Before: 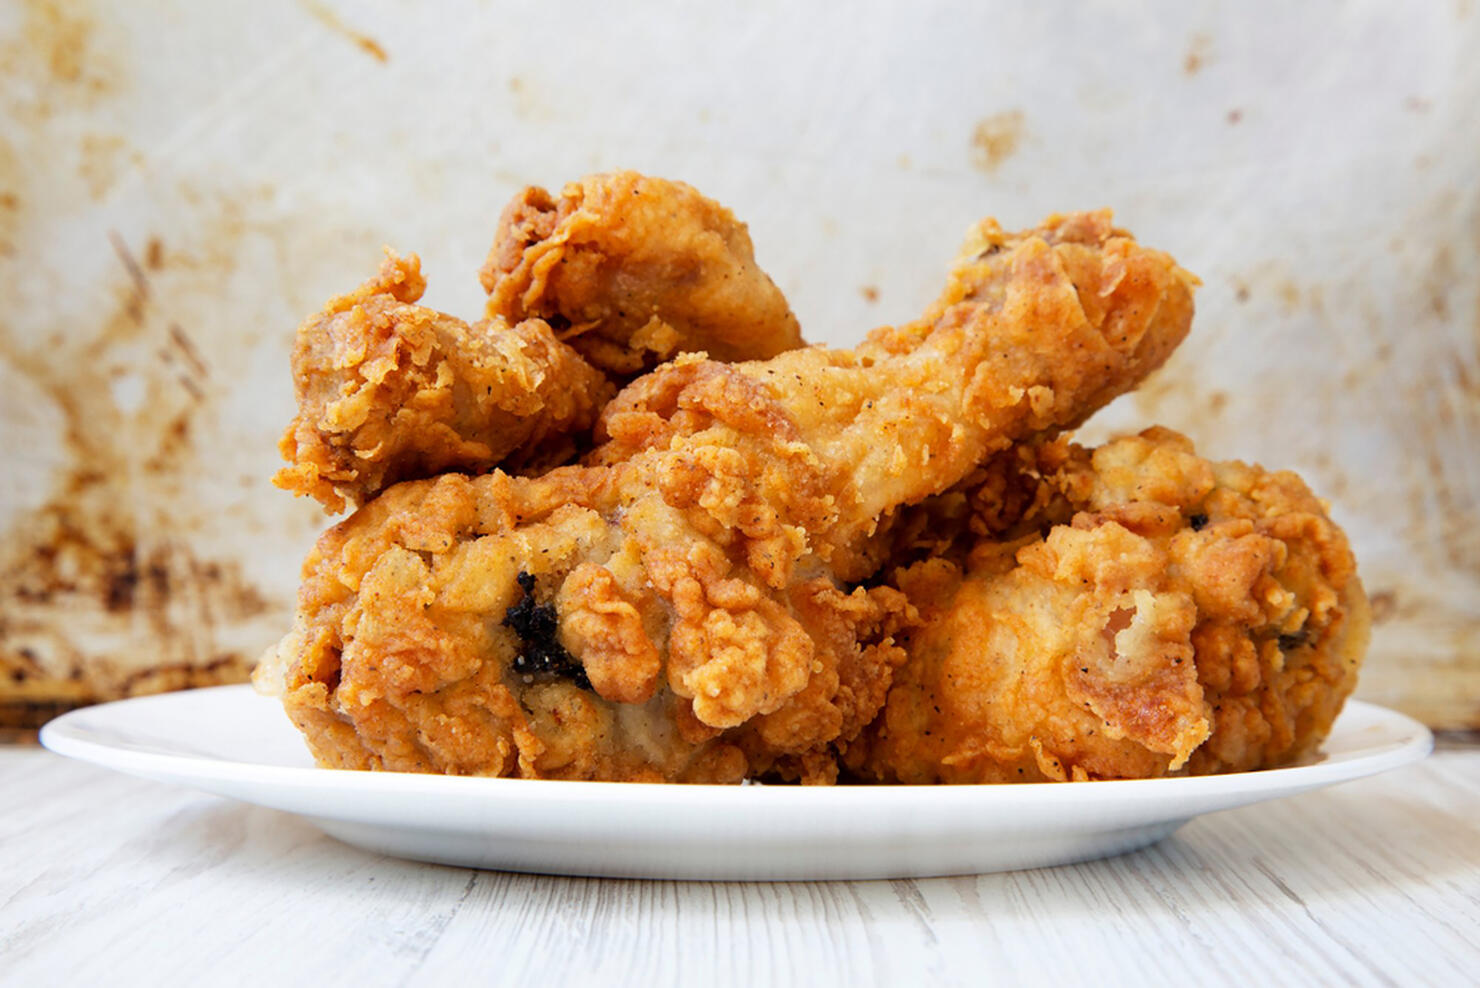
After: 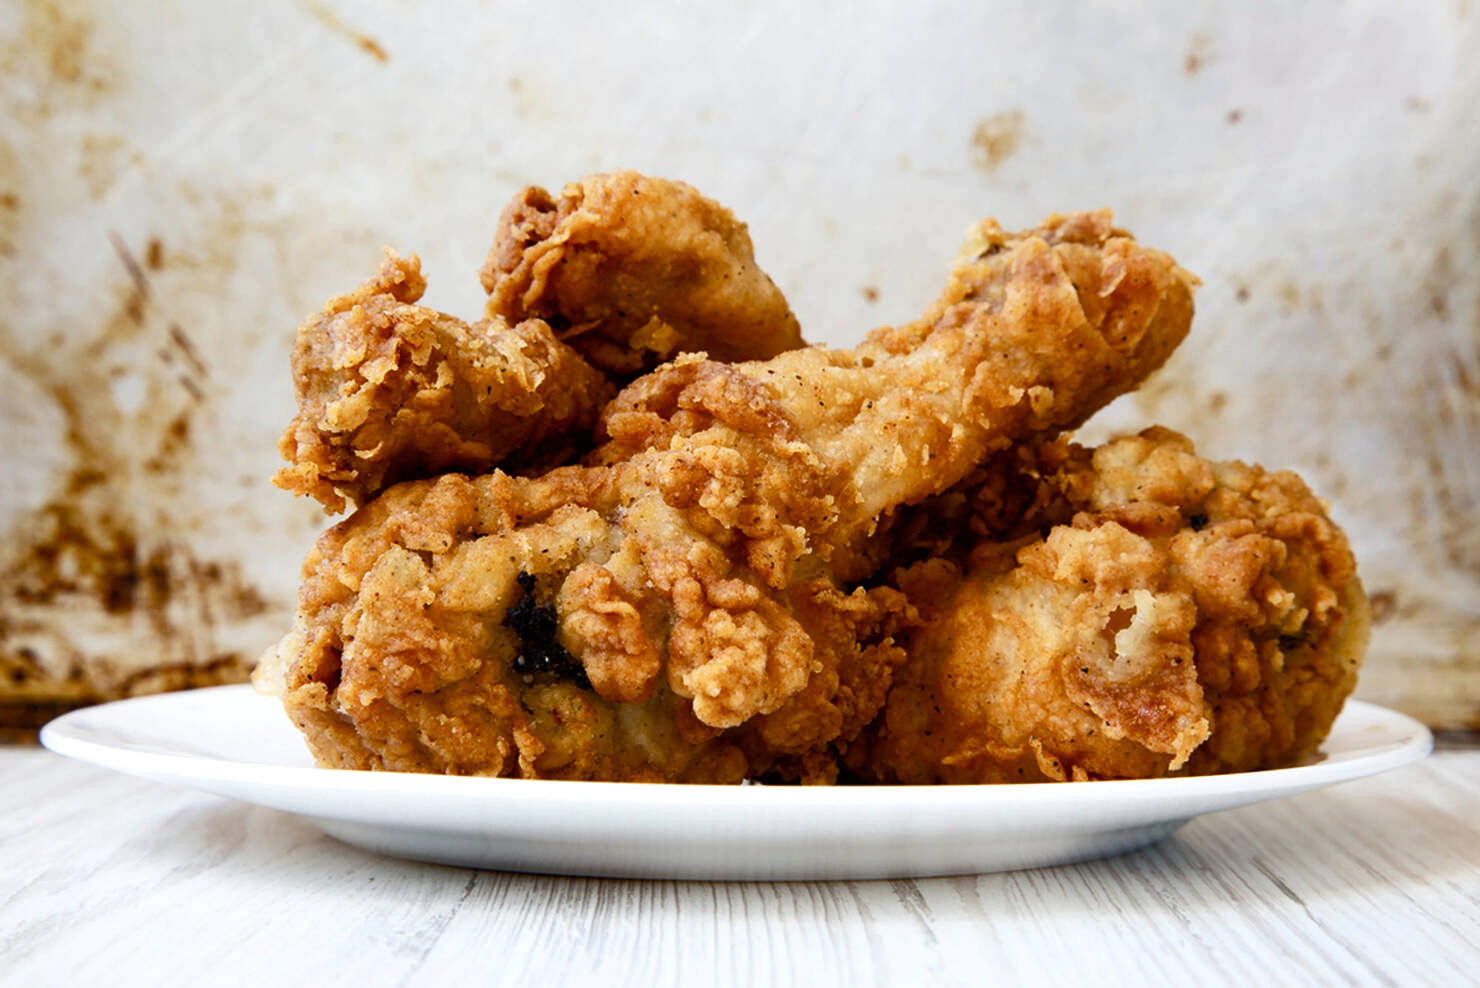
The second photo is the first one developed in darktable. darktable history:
color balance rgb: shadows lift › hue 87.62°, white fulcrum 1.02 EV, perceptual saturation grading › global saturation 0.504%, perceptual saturation grading › highlights -18.088%, perceptual saturation grading › mid-tones 33.124%, perceptual saturation grading › shadows 50.482%, perceptual brilliance grading › highlights 3.666%, perceptual brilliance grading › mid-tones -17.203%, perceptual brilliance grading › shadows -40.753%
